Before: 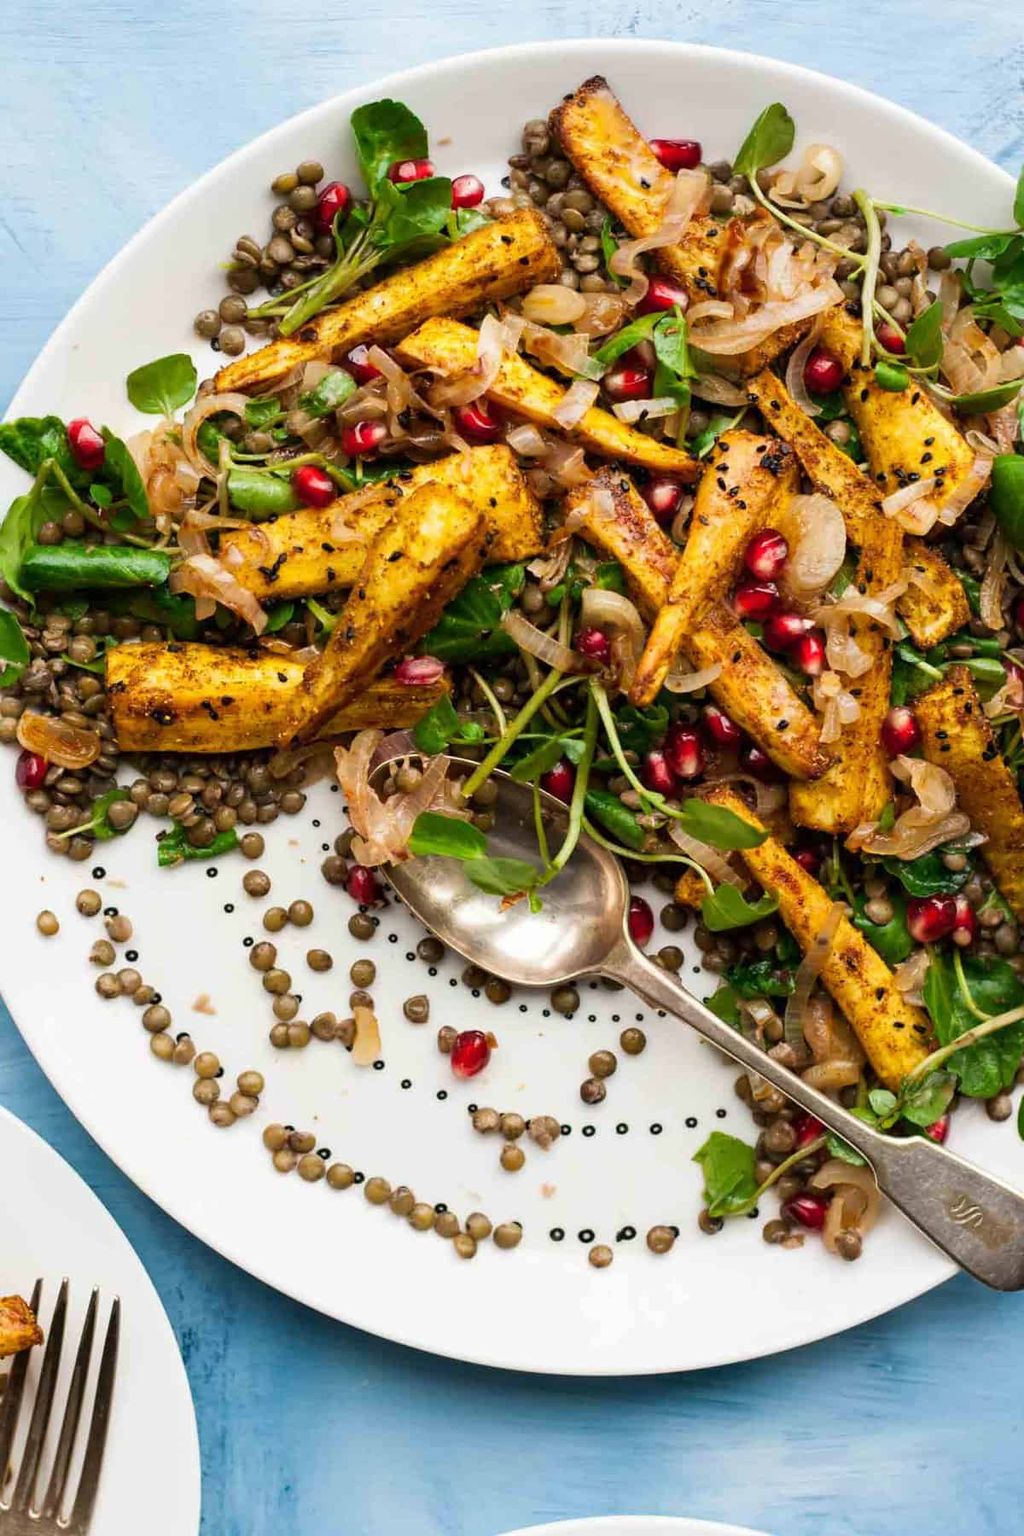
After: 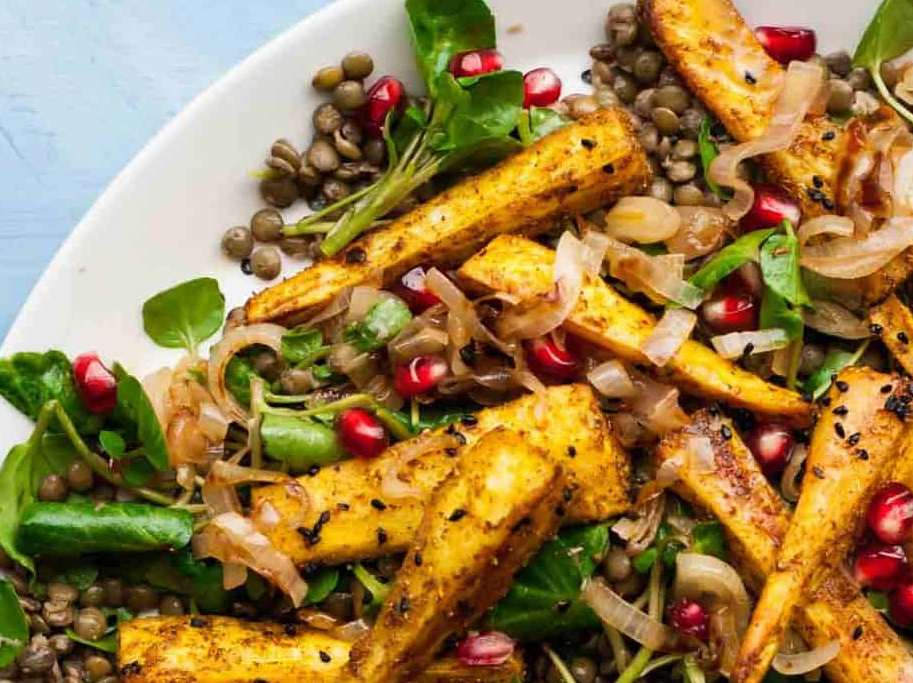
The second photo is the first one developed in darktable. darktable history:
crop: left 0.527%, top 7.646%, right 23.325%, bottom 54.396%
